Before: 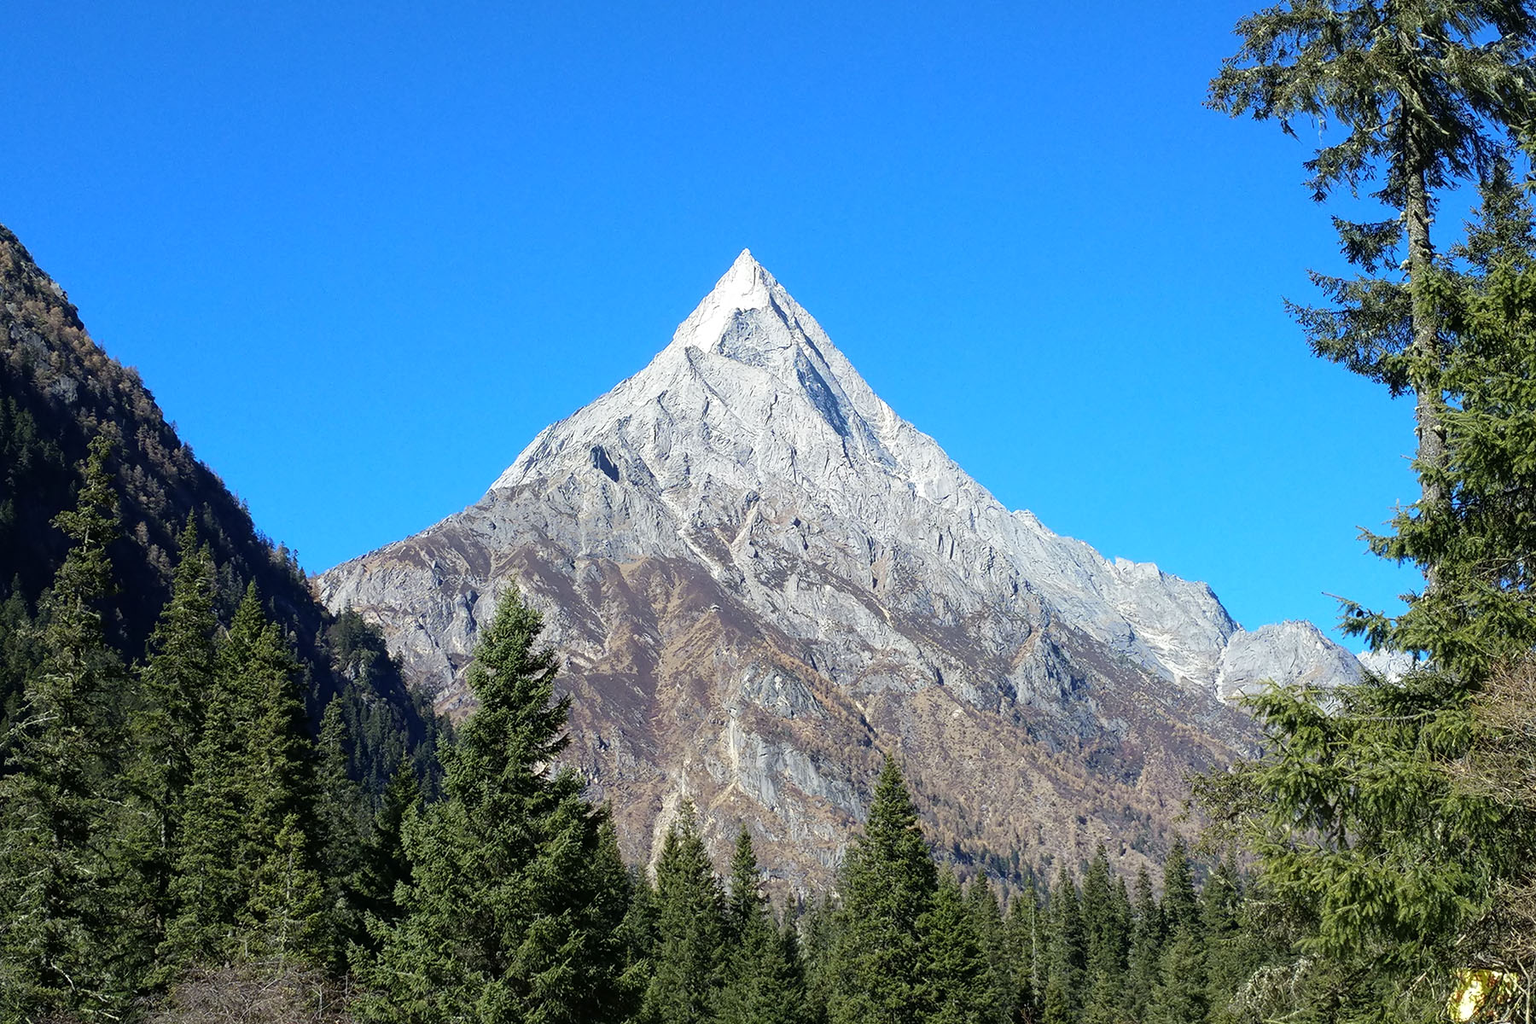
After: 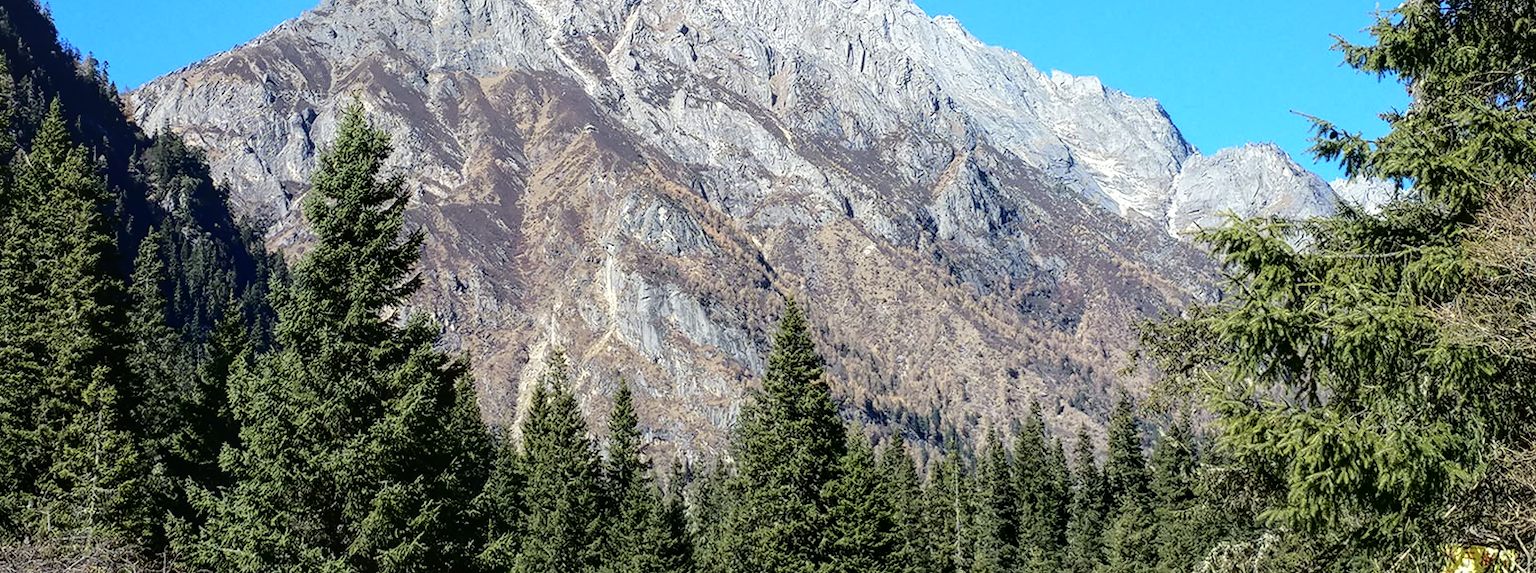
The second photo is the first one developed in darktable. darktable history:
tone curve: curves: ch0 [(0, 0) (0.003, 0.025) (0.011, 0.027) (0.025, 0.032) (0.044, 0.037) (0.069, 0.044) (0.1, 0.054) (0.136, 0.084) (0.177, 0.128) (0.224, 0.196) (0.277, 0.281) (0.335, 0.376) (0.399, 0.461) (0.468, 0.534) (0.543, 0.613) (0.623, 0.692) (0.709, 0.77) (0.801, 0.849) (0.898, 0.934) (1, 1)], color space Lab, independent channels, preserve colors none
local contrast: on, module defaults
crop and rotate: left 13.29%, top 48.569%, bottom 2.899%
